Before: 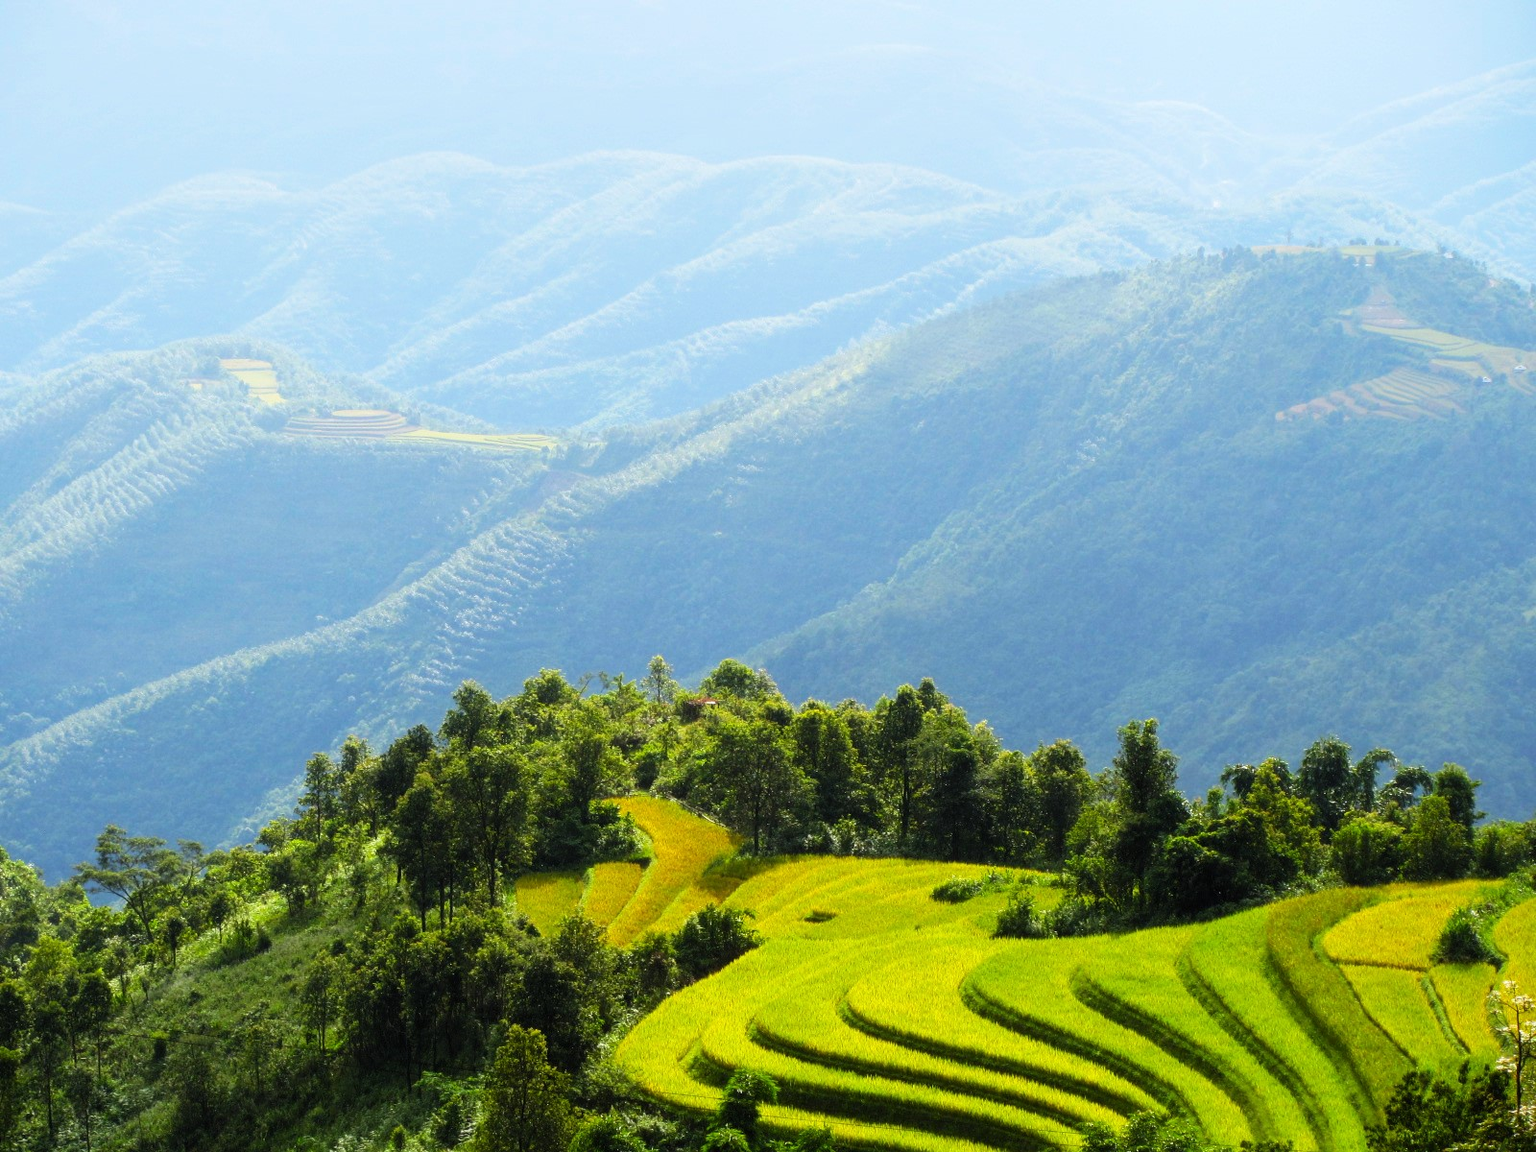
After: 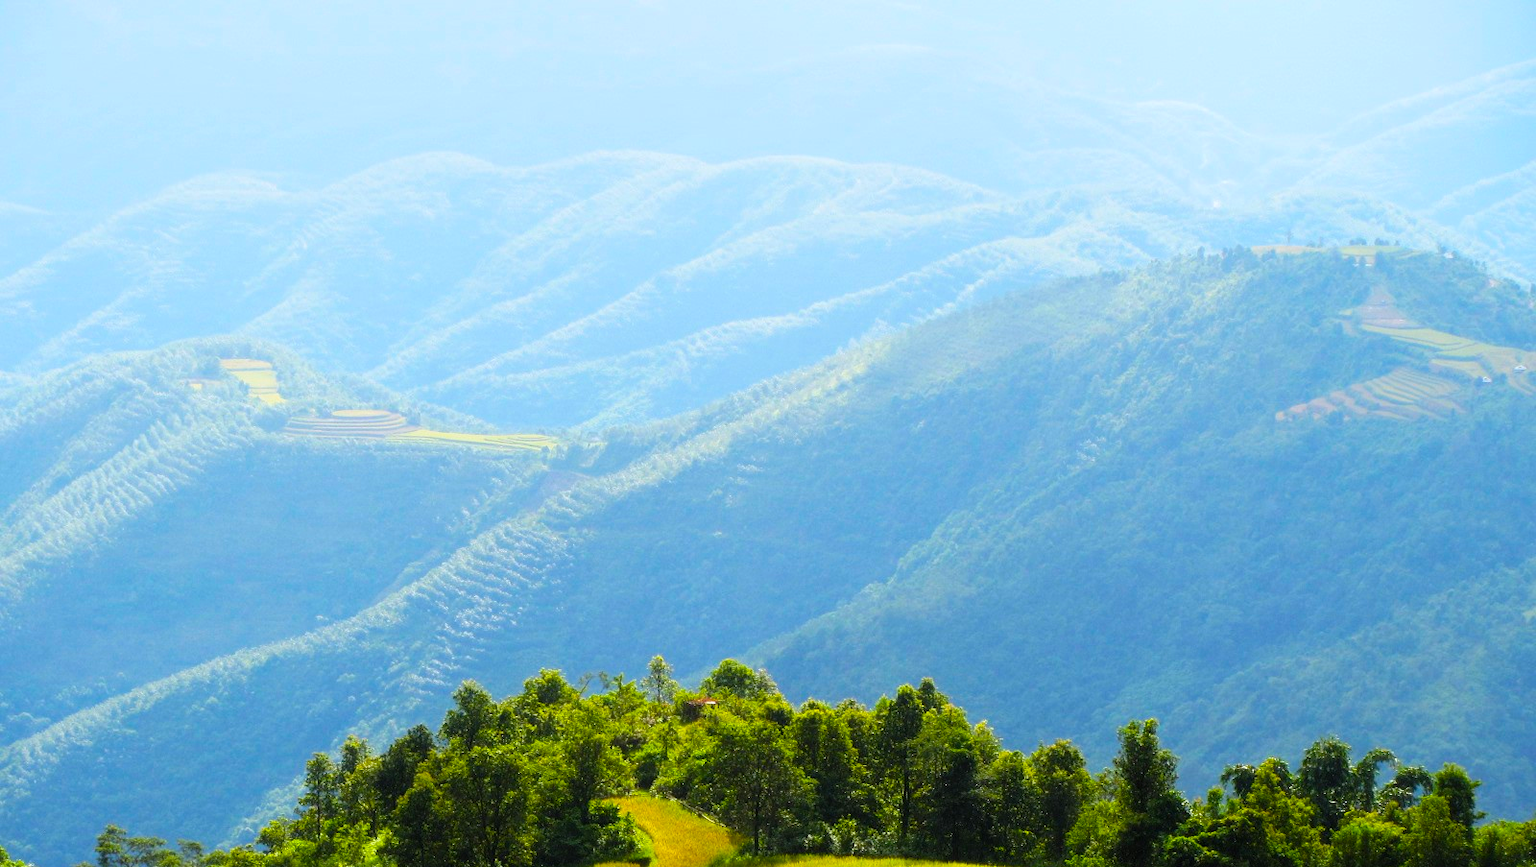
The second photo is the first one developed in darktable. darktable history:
crop: bottom 24.599%
color balance rgb: global offset › hue 169.62°, perceptual saturation grading › global saturation 29.684%, global vibrance 14.405%
